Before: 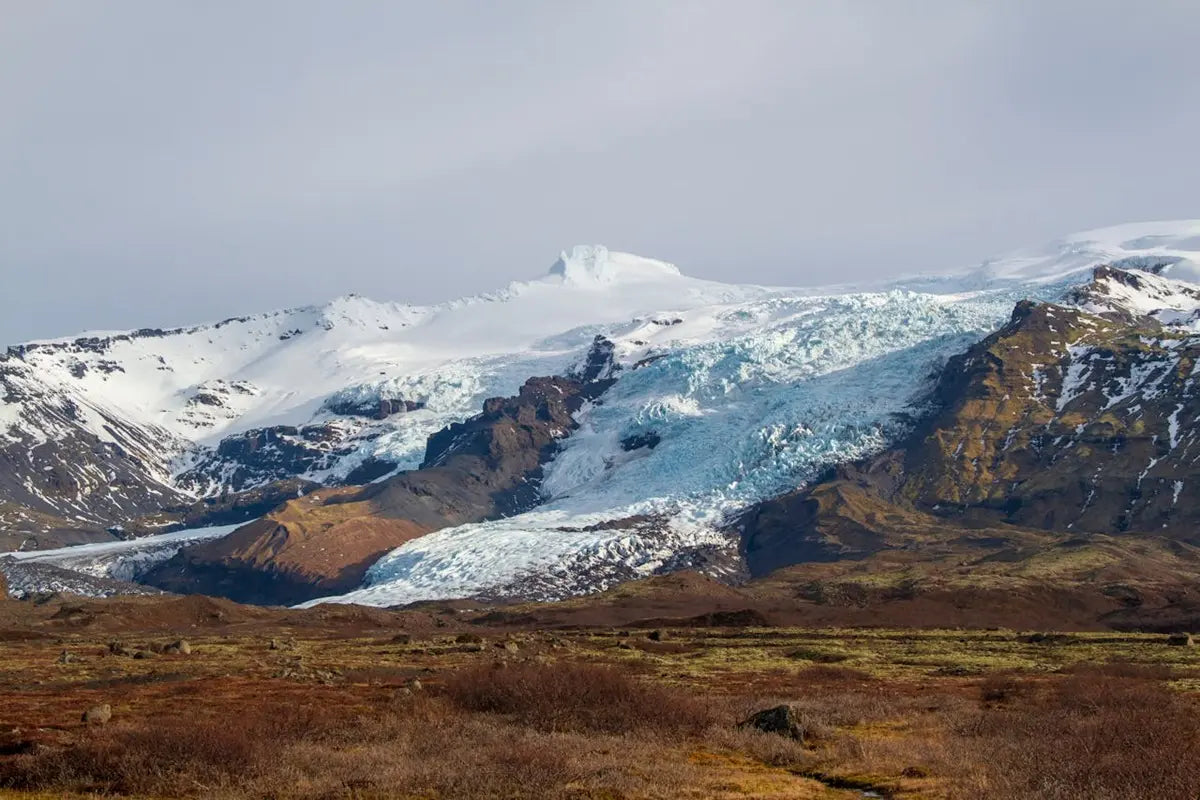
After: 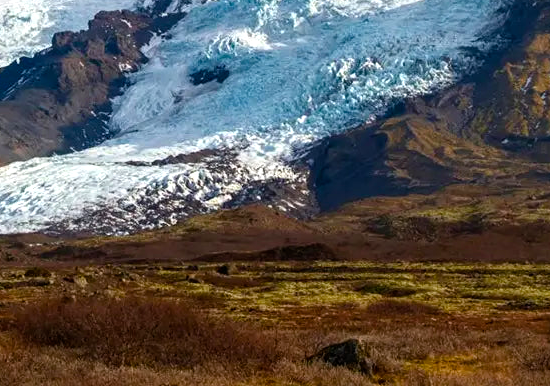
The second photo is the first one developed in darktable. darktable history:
white balance: emerald 1
crop: left 35.976%, top 45.819%, right 18.162%, bottom 5.807%
color balance rgb: shadows lift › luminance -20%, power › hue 72.24°, highlights gain › luminance 15%, global offset › hue 171.6°, perceptual saturation grading › highlights -15%, perceptual saturation grading › shadows 25%, global vibrance 35%, contrast 10%
